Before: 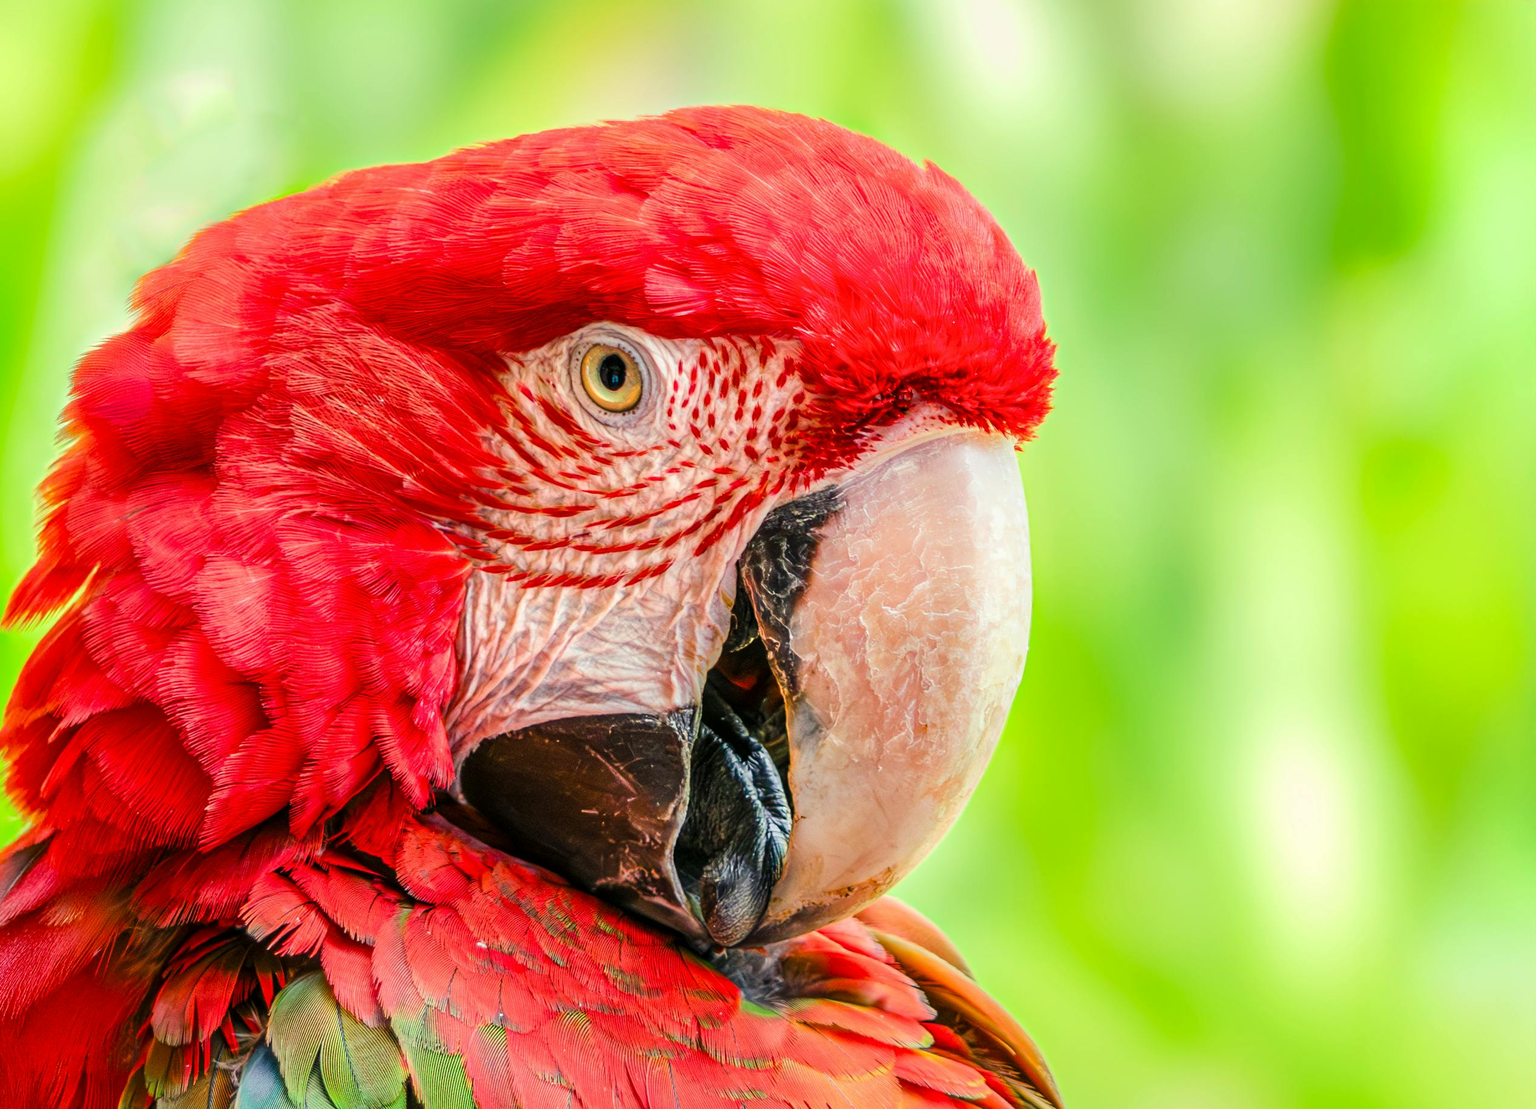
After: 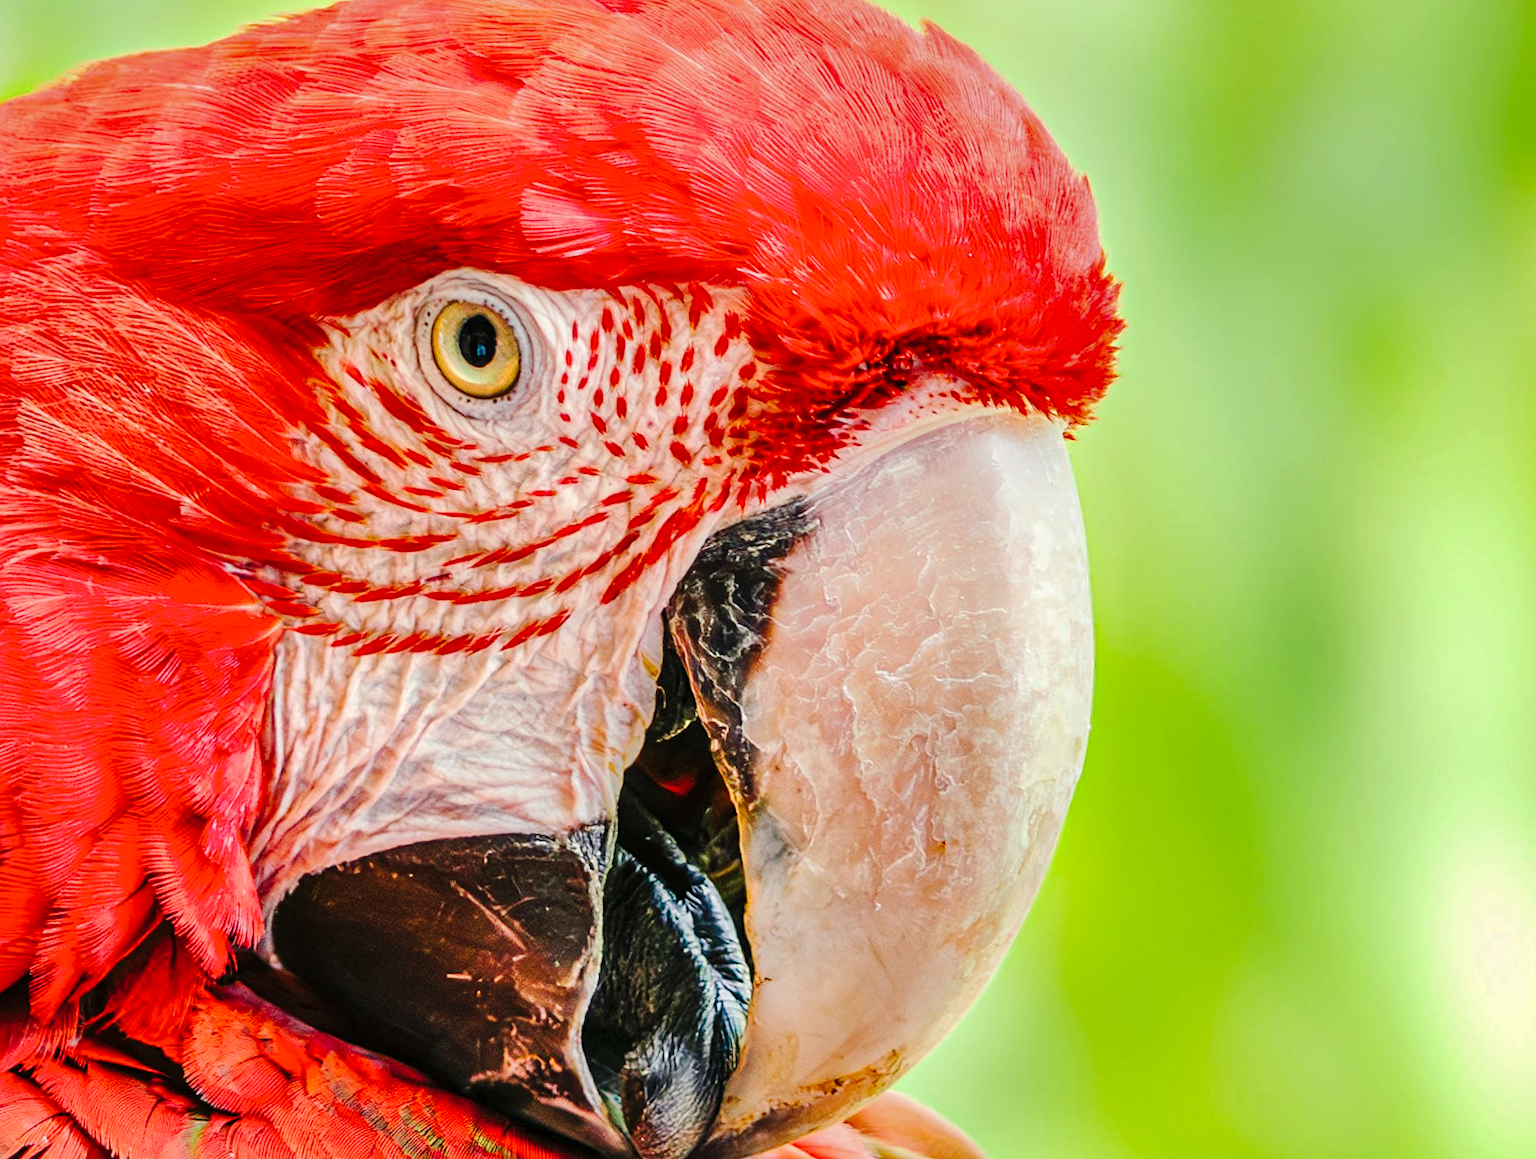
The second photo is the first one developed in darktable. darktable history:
tone curve: curves: ch0 [(0, 0) (0.003, 0.015) (0.011, 0.021) (0.025, 0.032) (0.044, 0.046) (0.069, 0.062) (0.1, 0.08) (0.136, 0.117) (0.177, 0.165) (0.224, 0.221) (0.277, 0.298) (0.335, 0.385) (0.399, 0.469) (0.468, 0.558) (0.543, 0.637) (0.623, 0.708) (0.709, 0.771) (0.801, 0.84) (0.898, 0.907) (1, 1)], preserve colors none
sharpen: amount 0.2
rotate and perspective: rotation -1.32°, lens shift (horizontal) -0.031, crop left 0.015, crop right 0.985, crop top 0.047, crop bottom 0.982
crop and rotate: left 17.046%, top 10.659%, right 12.989%, bottom 14.553%
shadows and highlights: shadows 53, soften with gaussian
